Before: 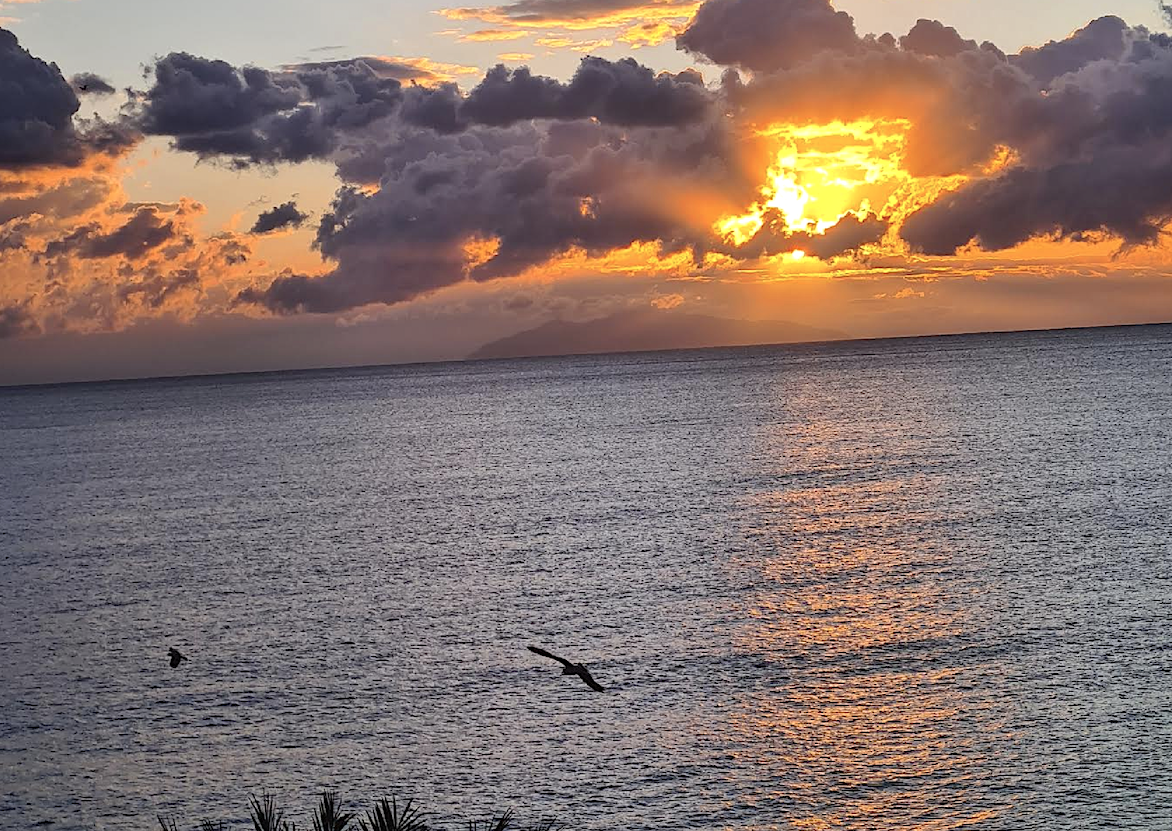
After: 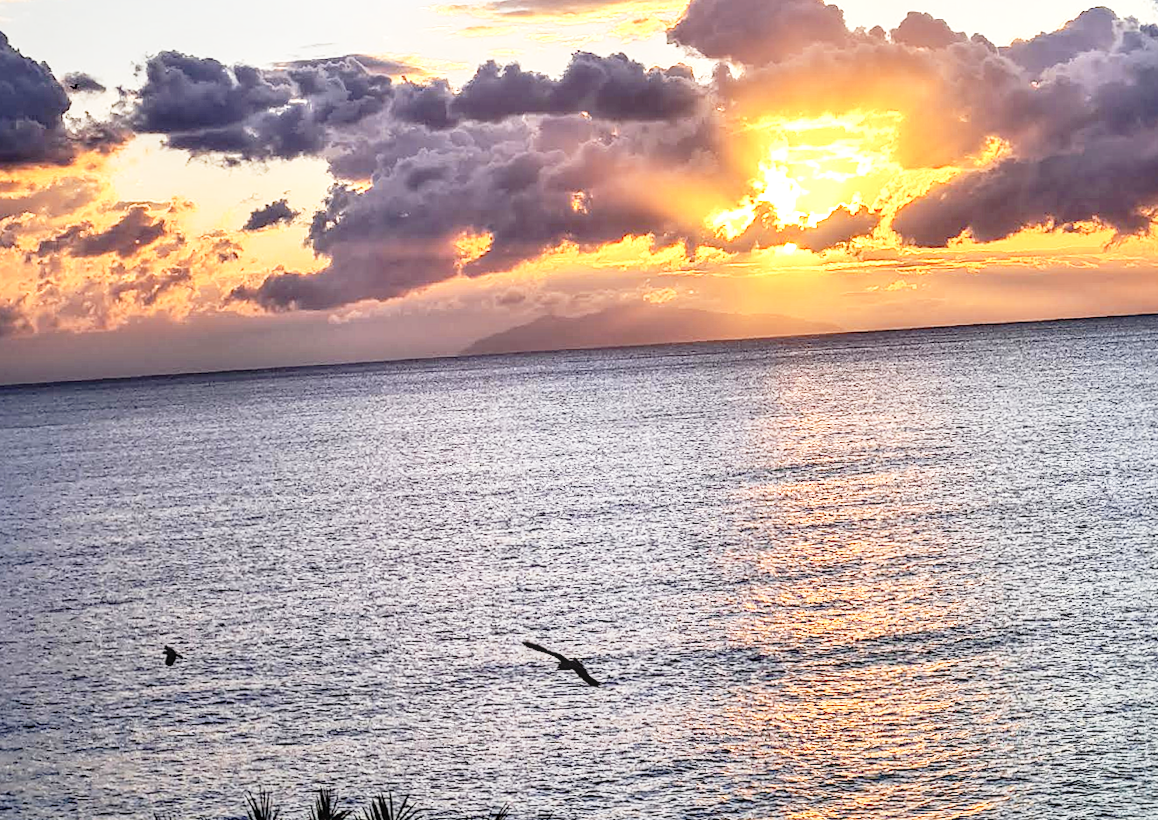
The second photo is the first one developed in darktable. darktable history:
local contrast: on, module defaults
base curve: curves: ch0 [(0, 0) (0.012, 0.01) (0.073, 0.168) (0.31, 0.711) (0.645, 0.957) (1, 1)], preserve colors none
rotate and perspective: rotation -0.45°, automatic cropping original format, crop left 0.008, crop right 0.992, crop top 0.012, crop bottom 0.988
